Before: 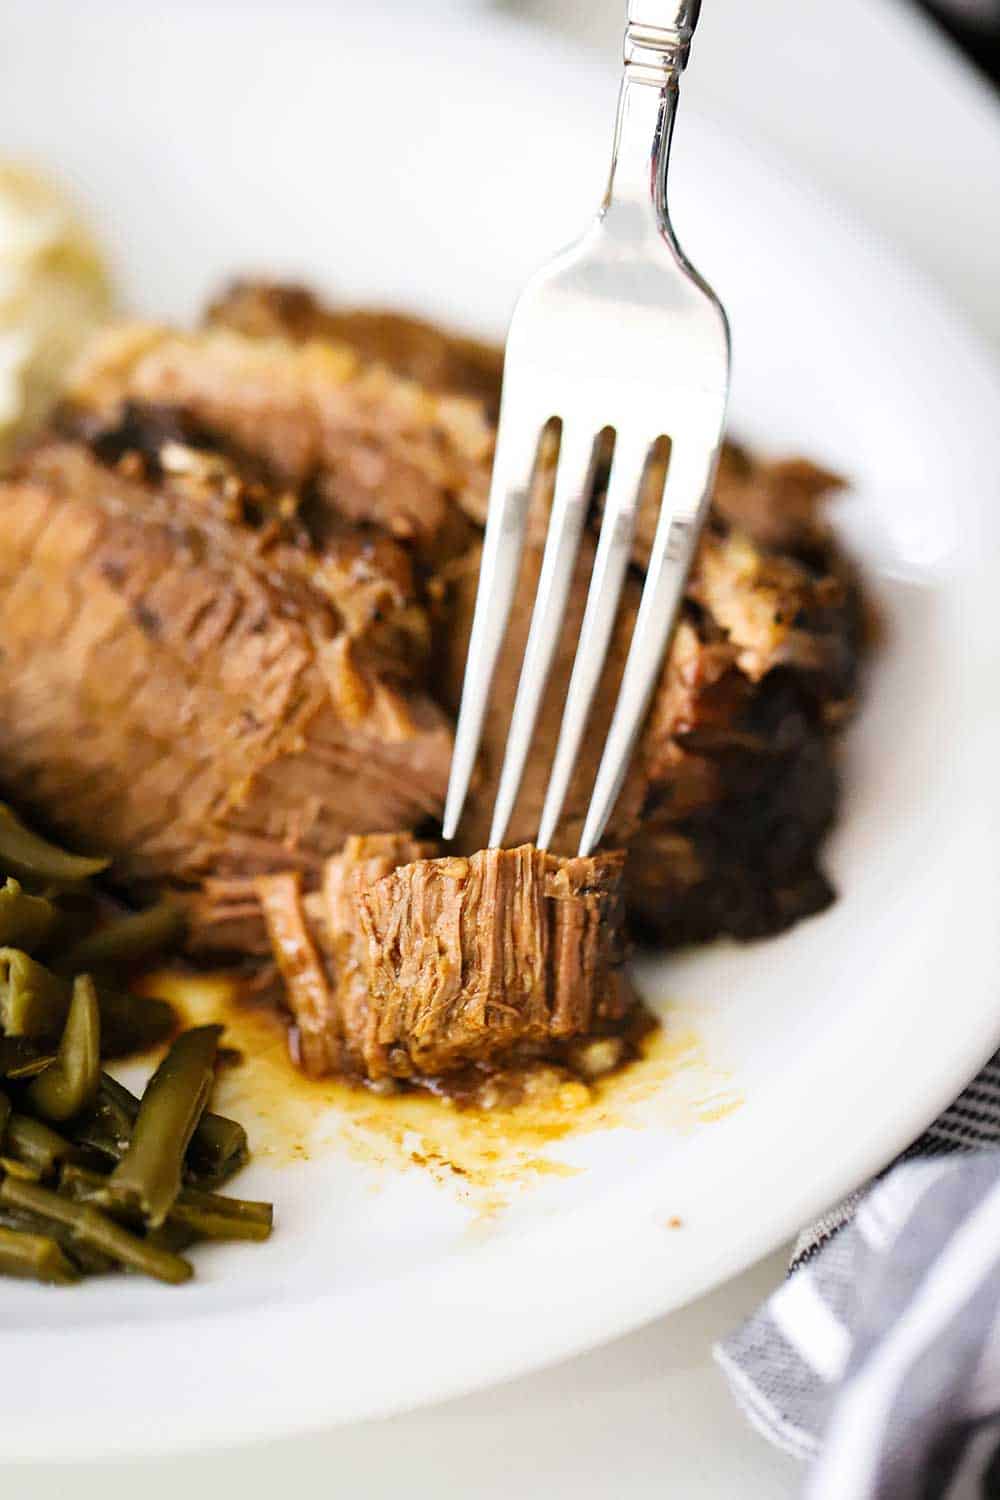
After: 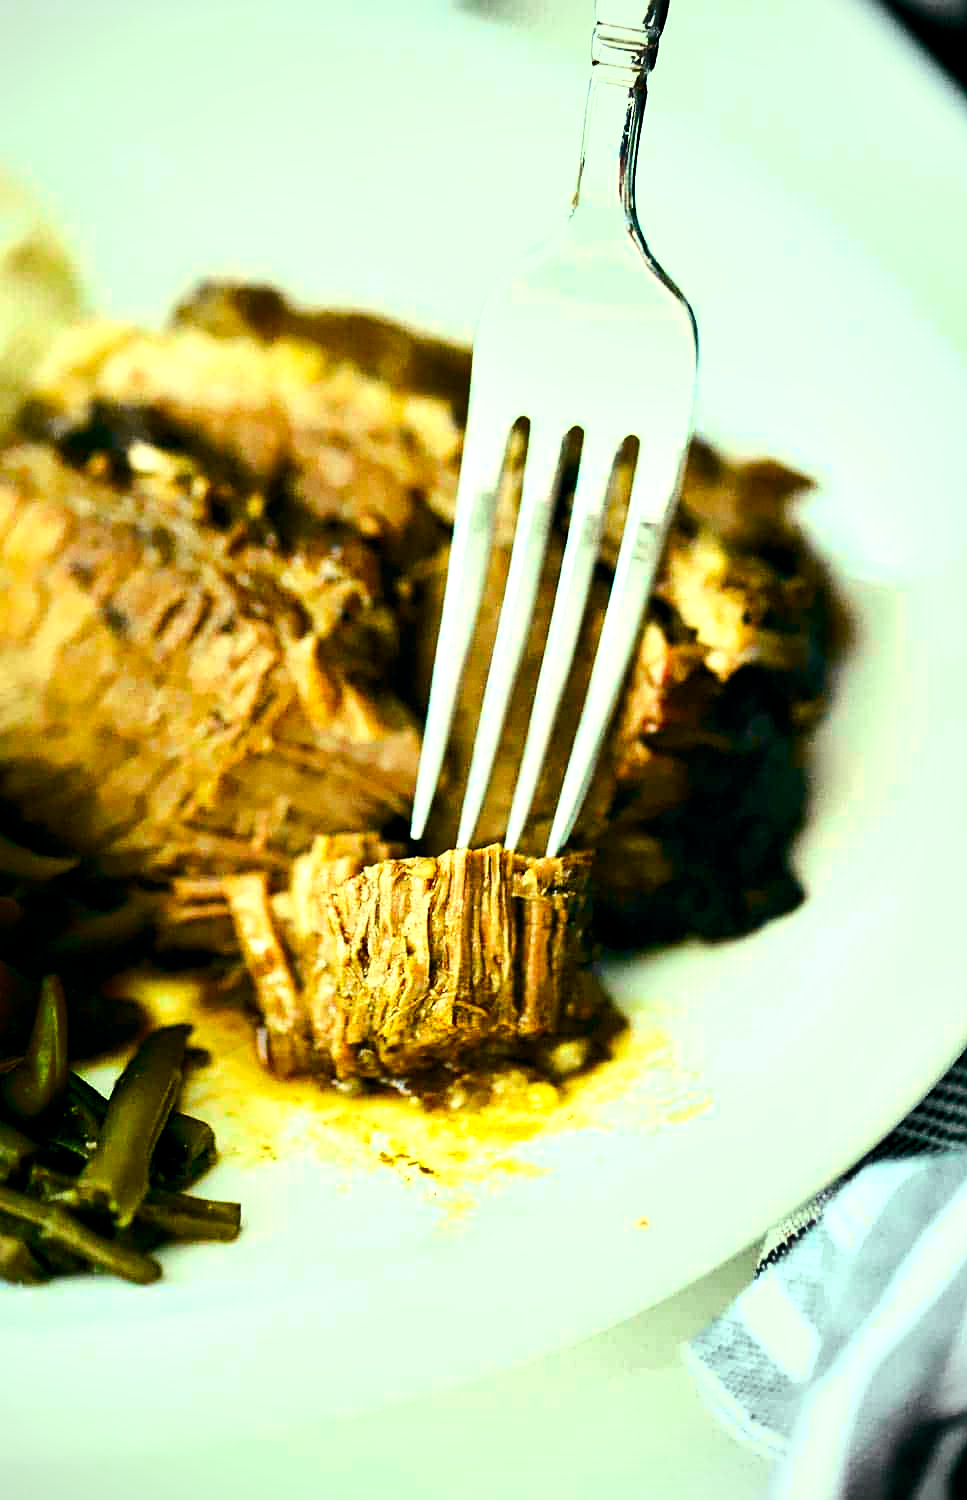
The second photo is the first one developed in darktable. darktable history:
shadows and highlights: shadows -88.03, highlights -35.45, shadows color adjustment 99.15%, highlights color adjustment 0%, soften with gaussian
vignetting: fall-off radius 45%, brightness -0.33
tone curve: curves: ch0 [(0, 0) (0.071, 0.047) (0.266, 0.26) (0.483, 0.554) (0.753, 0.811) (1, 0.983)]; ch1 [(0, 0) (0.346, 0.307) (0.408, 0.387) (0.463, 0.465) (0.482, 0.493) (0.502, 0.499) (0.517, 0.502) (0.55, 0.548) (0.597, 0.61) (0.651, 0.698) (1, 1)]; ch2 [(0, 0) (0.346, 0.34) (0.434, 0.46) (0.485, 0.494) (0.5, 0.498) (0.517, 0.506) (0.526, 0.545) (0.583, 0.61) (0.625, 0.659) (1, 1)], color space Lab, independent channels, preserve colors none
color balance rgb: shadows lift › luminance -7.7%, shadows lift › chroma 2.13%, shadows lift › hue 165.27°, power › luminance -7.77%, power › chroma 1.1%, power › hue 215.88°, highlights gain › luminance 15.15%, highlights gain › chroma 7%, highlights gain › hue 125.57°, global offset › luminance -0.33%, global offset › chroma 0.11%, global offset › hue 165.27°, perceptual saturation grading › global saturation 24.42%, perceptual saturation grading › highlights -24.42%, perceptual saturation grading › mid-tones 24.42%, perceptual saturation grading › shadows 40%, perceptual brilliance grading › global brilliance -5%, perceptual brilliance grading › highlights 24.42%, perceptual brilliance grading › mid-tones 7%, perceptual brilliance grading › shadows -5%
sharpen: amount 0.2
crop and rotate: left 3.238%
grain: coarseness 0.09 ISO, strength 10%
